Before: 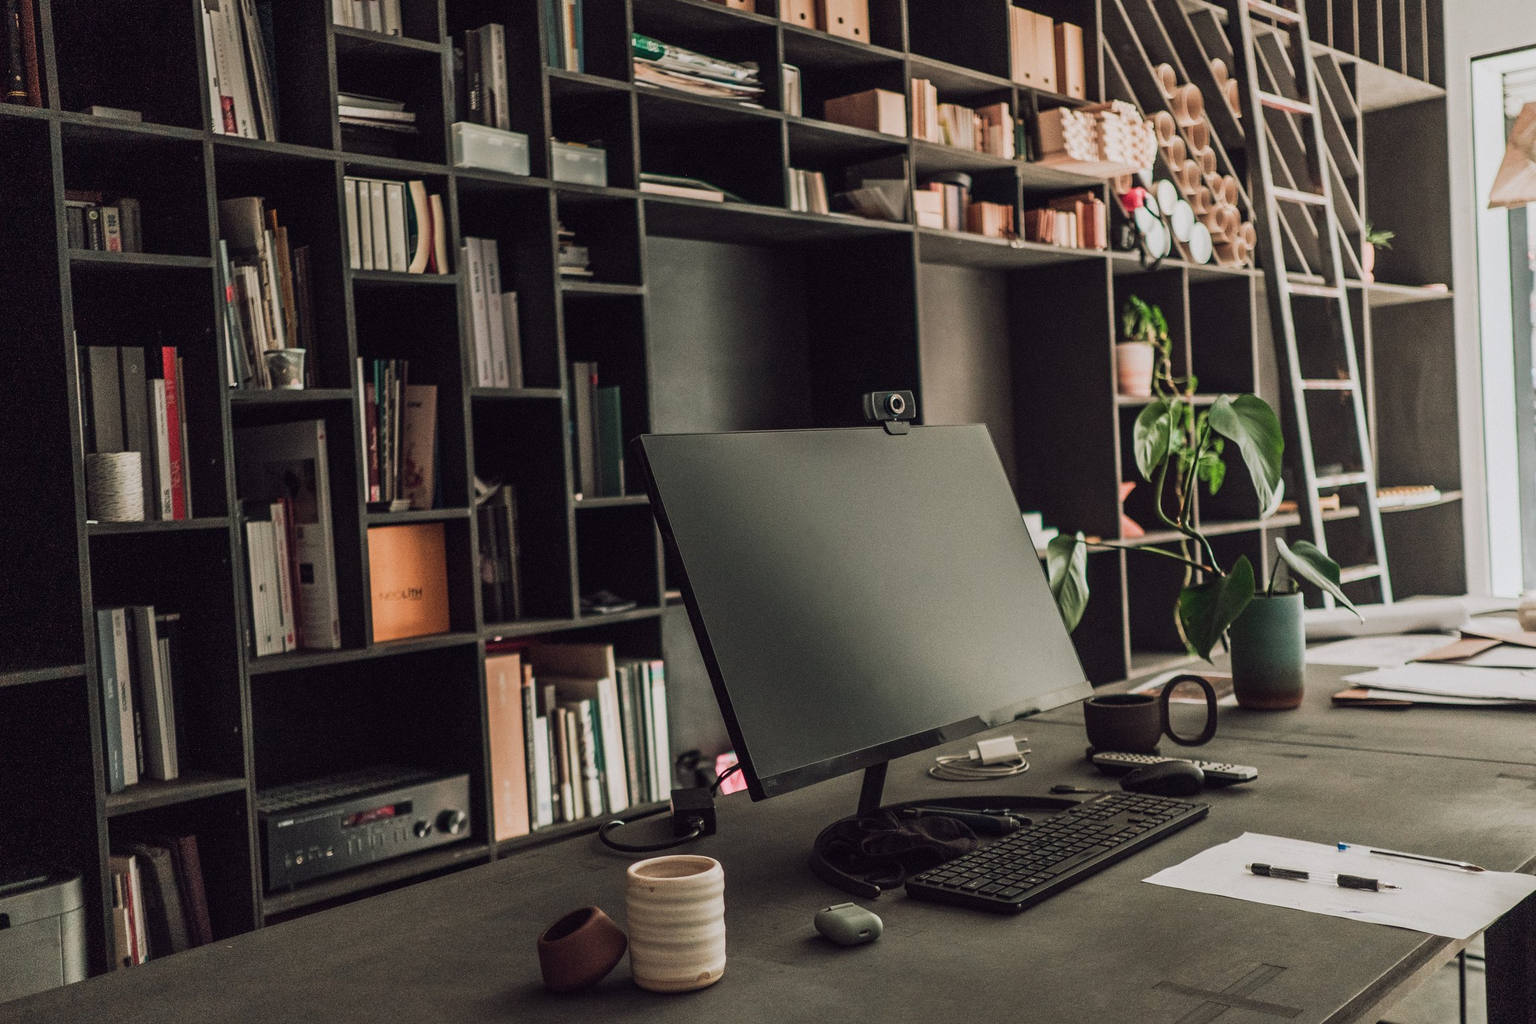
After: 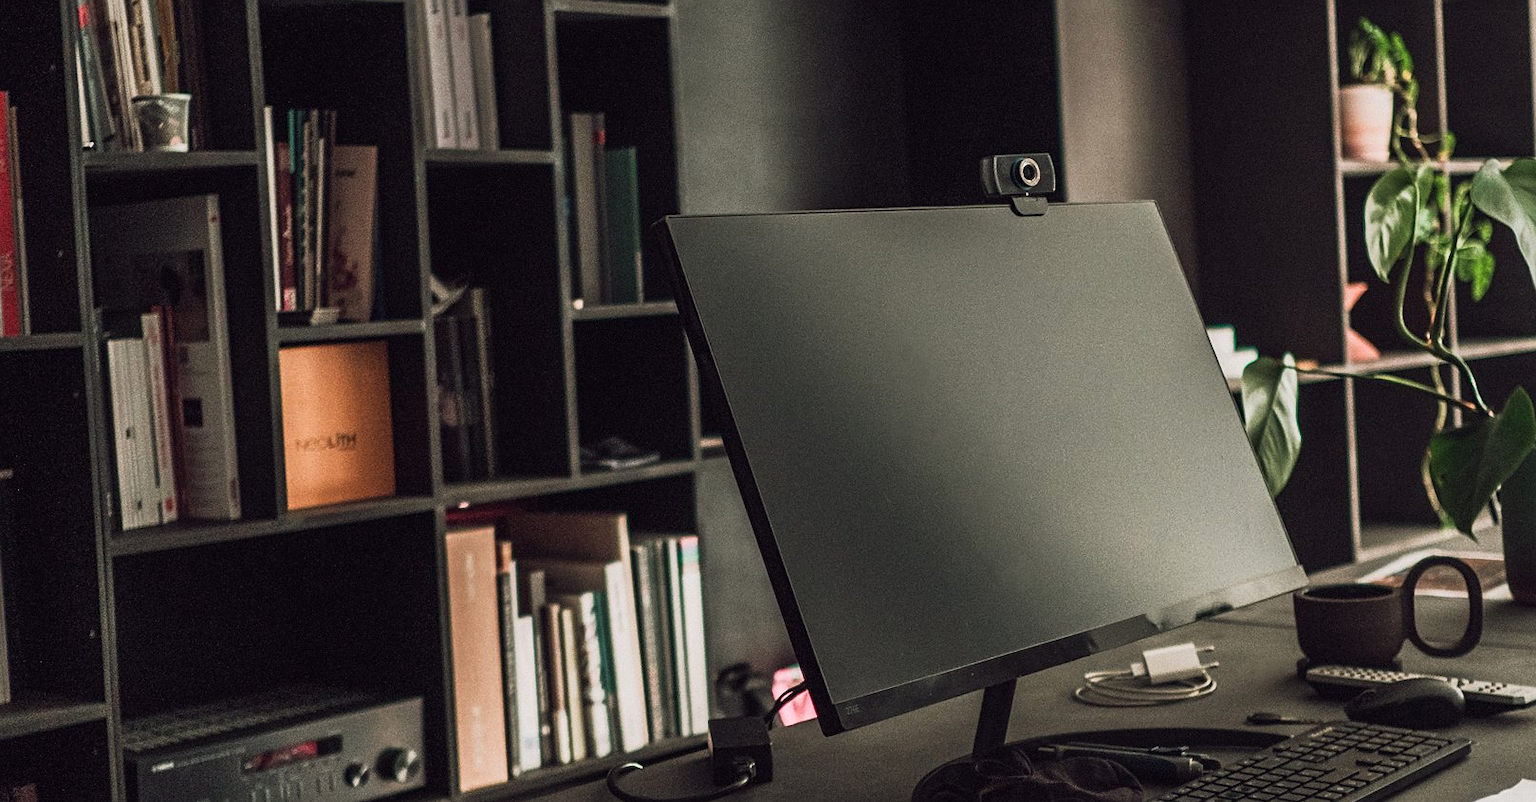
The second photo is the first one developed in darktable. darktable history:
crop: left 11.123%, top 27.61%, right 18.3%, bottom 17.034%
base curve: curves: ch0 [(0, 0) (0.257, 0.25) (0.482, 0.586) (0.757, 0.871) (1, 1)]
sharpen: amount 0.2
